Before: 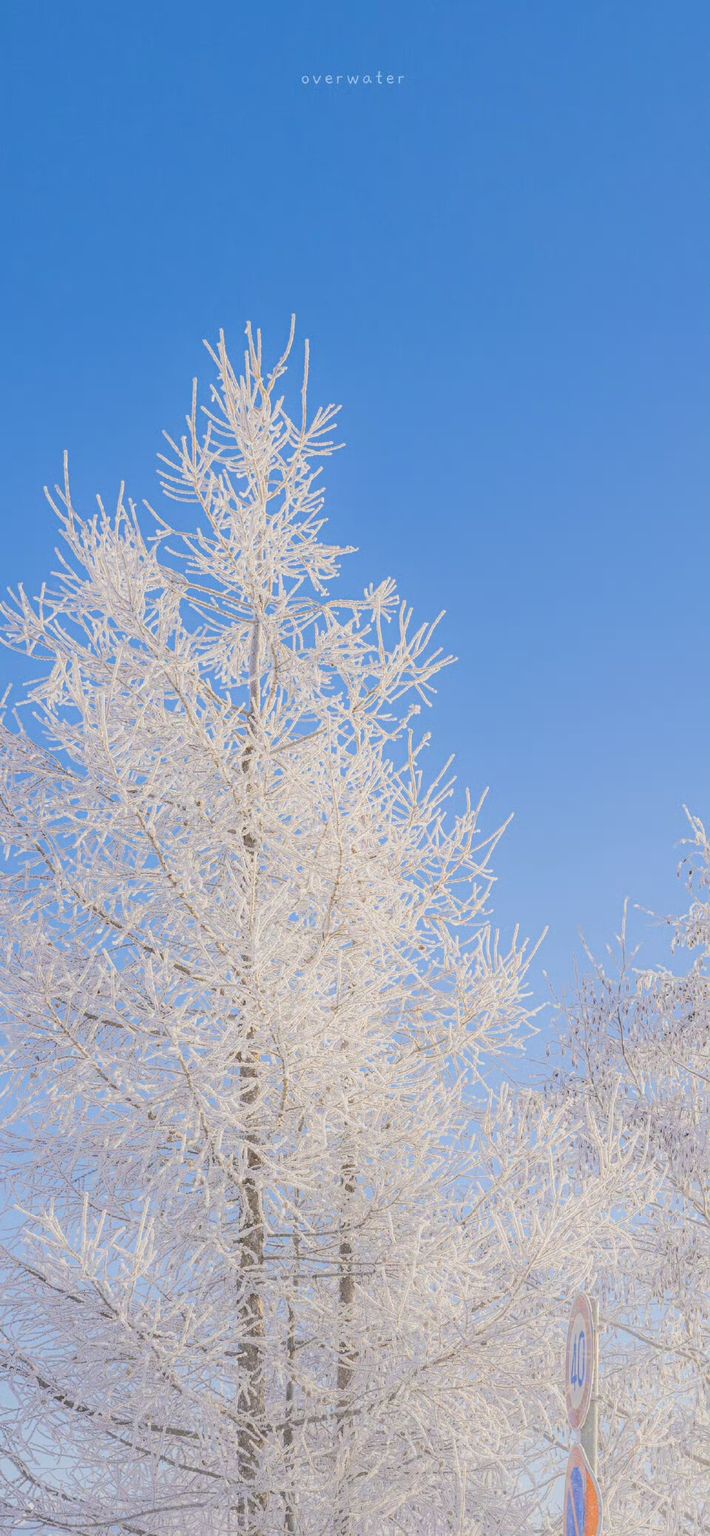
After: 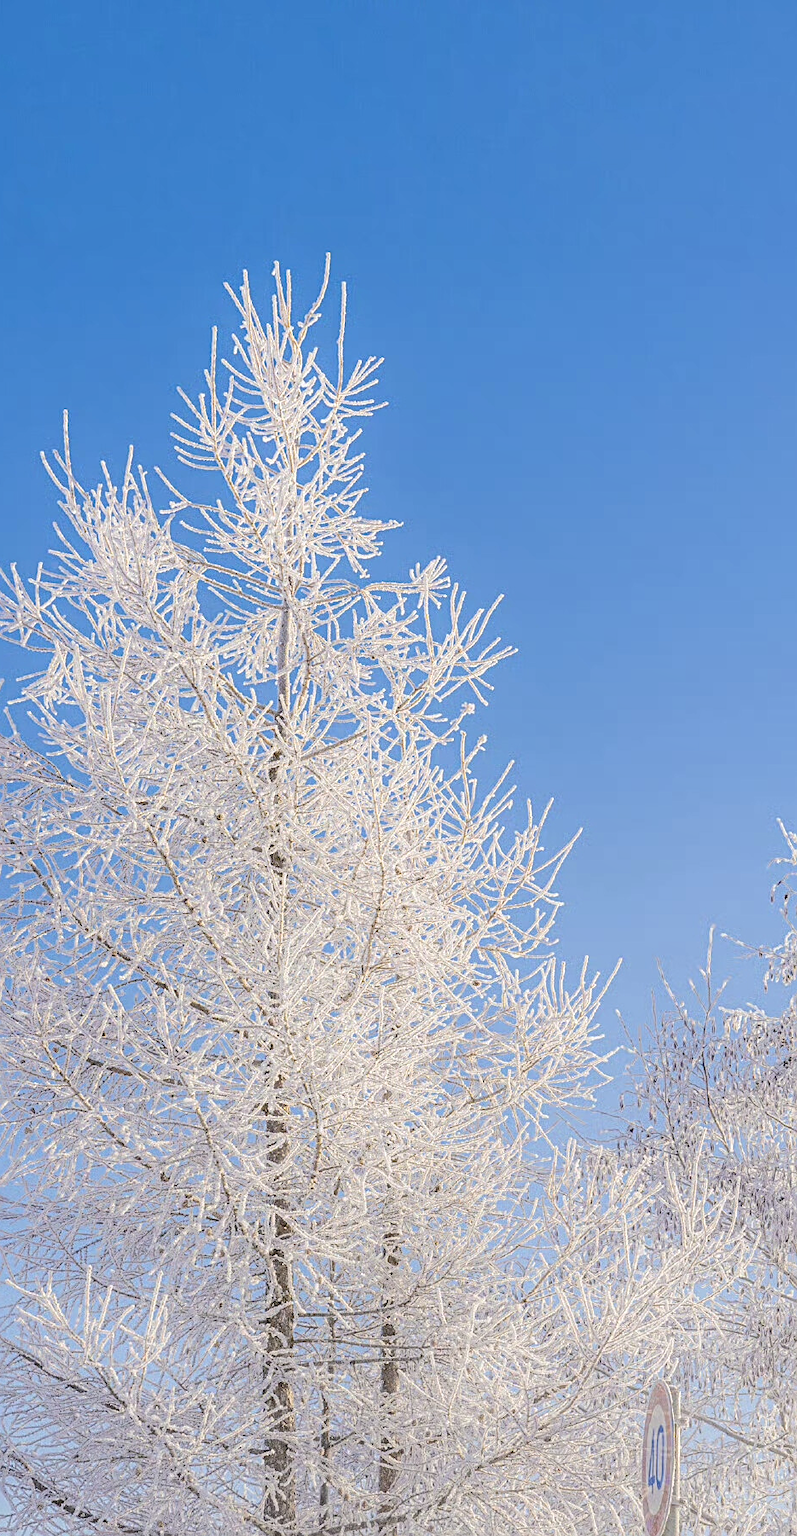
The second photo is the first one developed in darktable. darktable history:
sharpen: on, module defaults
local contrast: detail 135%, midtone range 0.746
crop: left 1.274%, top 6.198%, right 1.305%, bottom 7.006%
